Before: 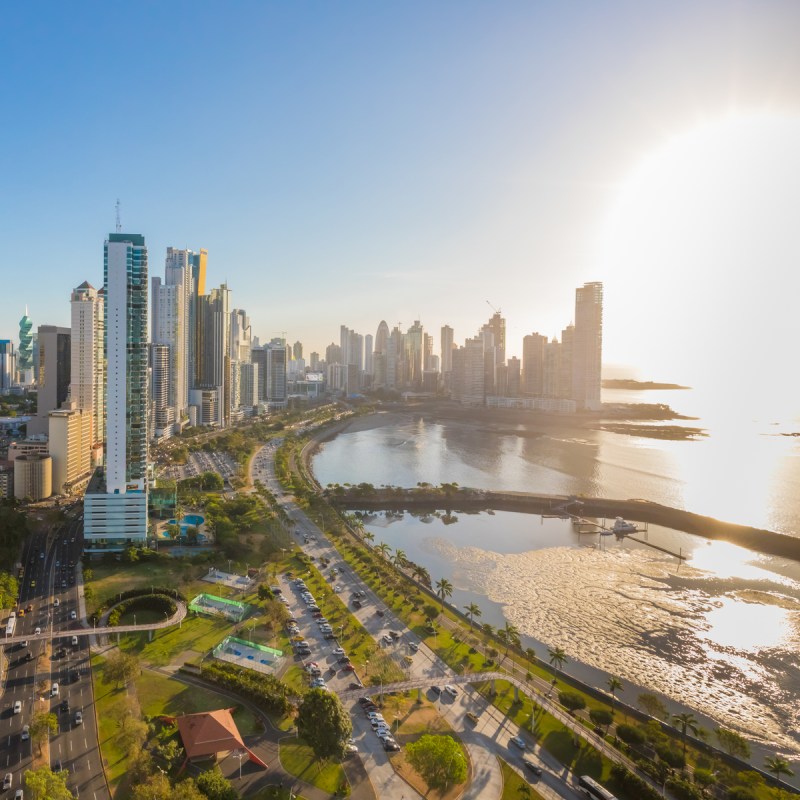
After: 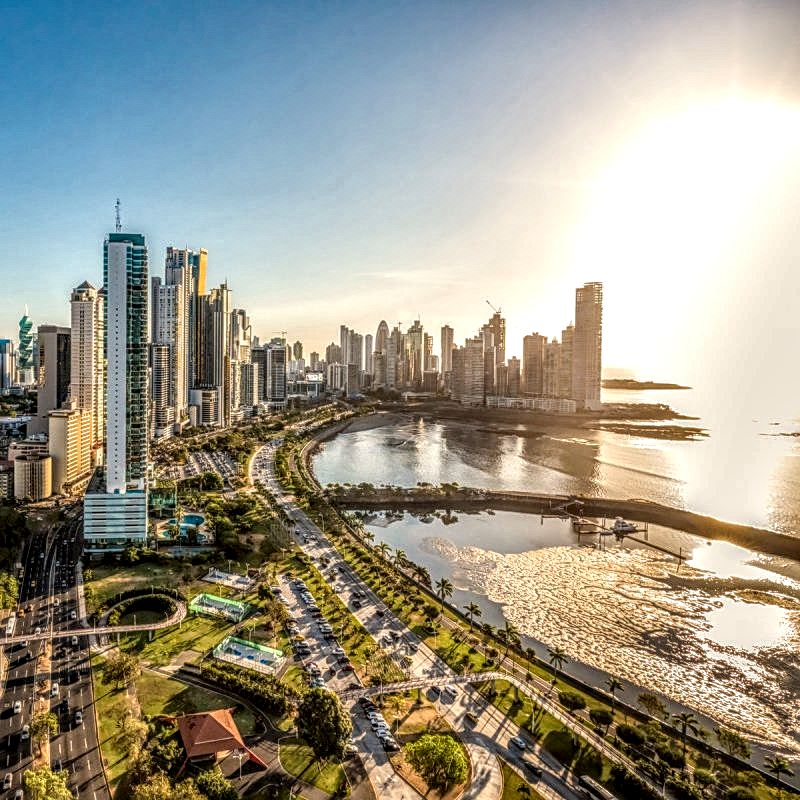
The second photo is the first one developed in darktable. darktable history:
contrast equalizer: octaves 7, y [[0.6 ×6], [0.55 ×6], [0 ×6], [0 ×6], [0 ×6]], mix 0.3
local contrast: highlights 0%, shadows 0%, detail 300%, midtone range 0.3
sharpen: on, module defaults
white balance: red 1.045, blue 0.932
haze removal: adaptive false
